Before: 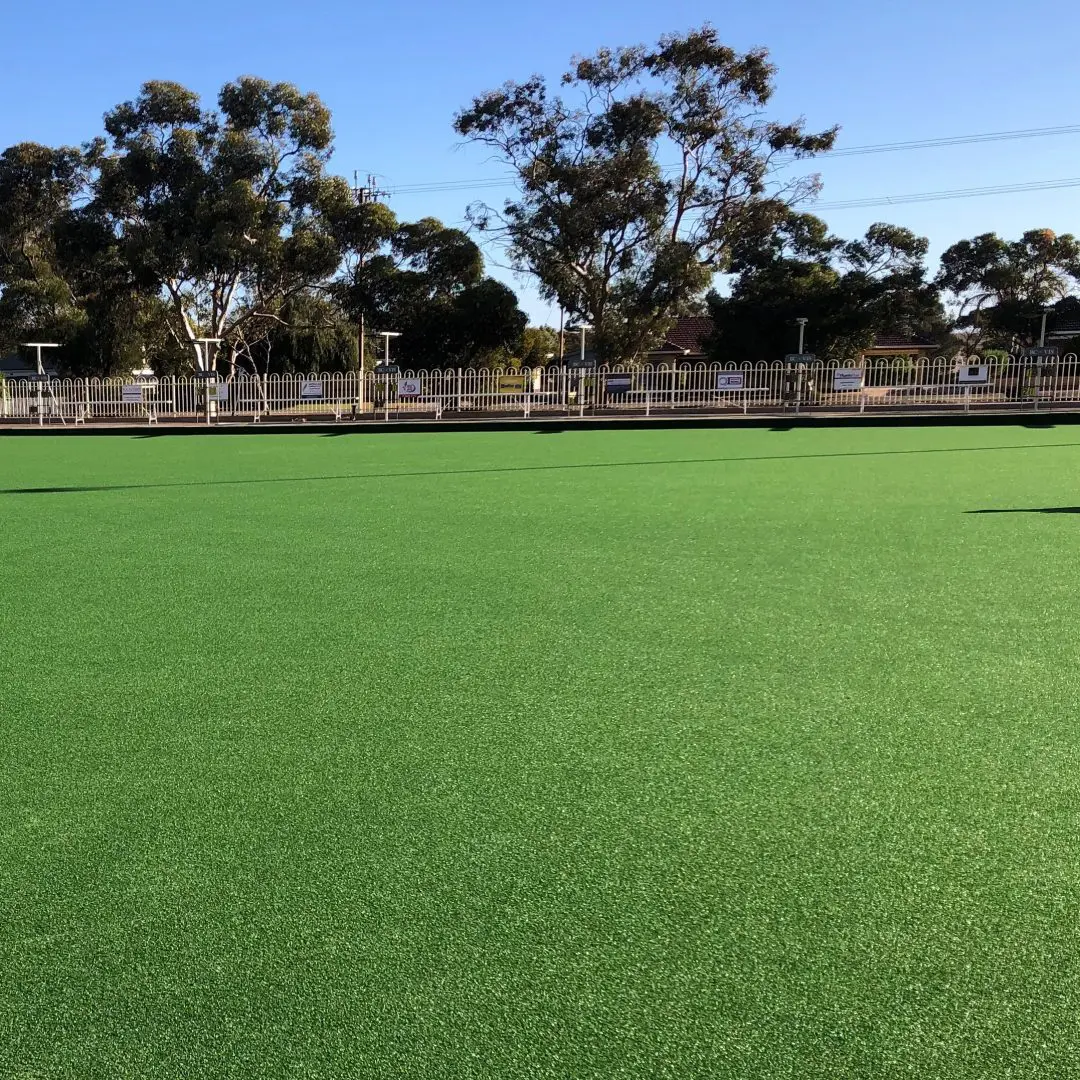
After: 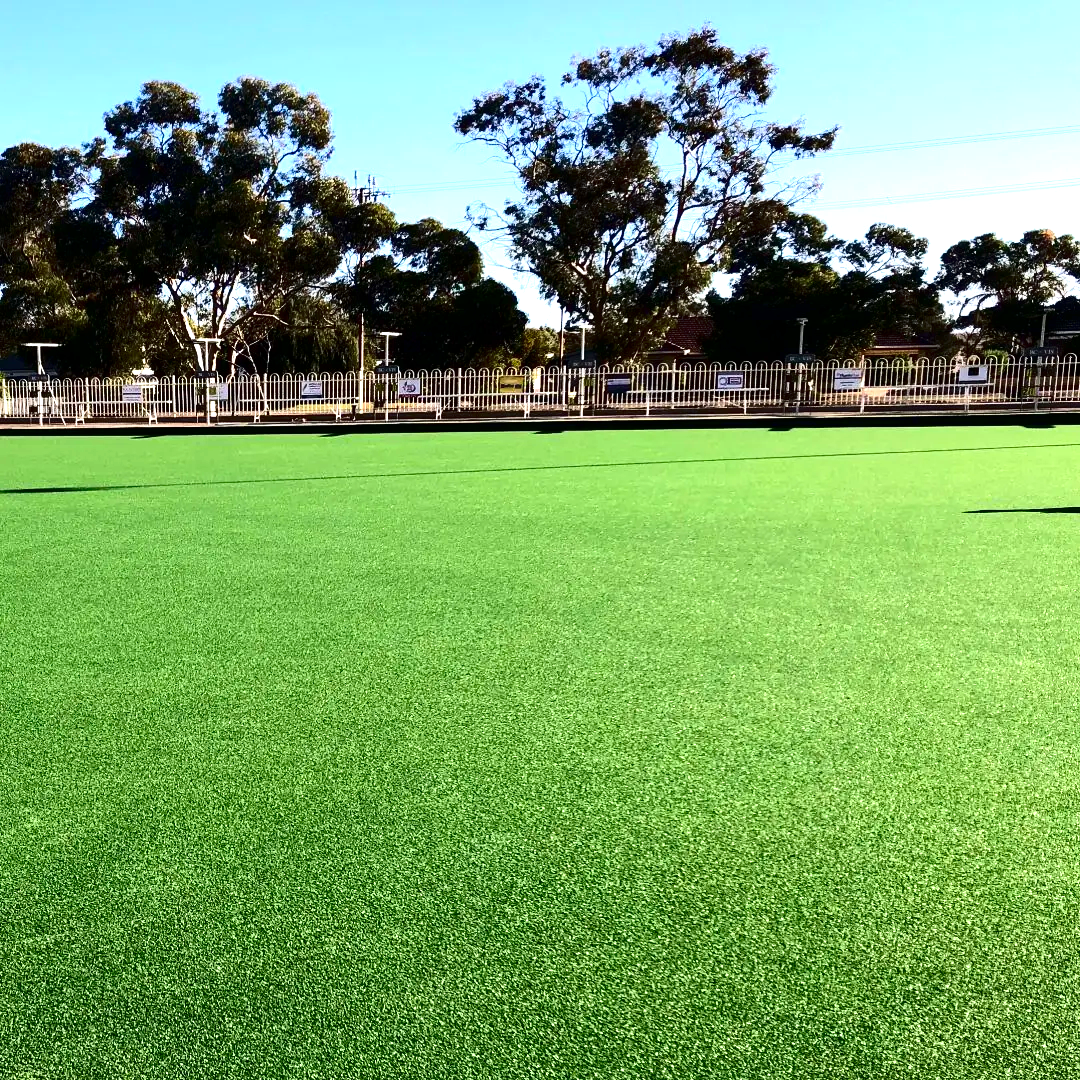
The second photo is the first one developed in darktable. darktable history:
exposure: exposure 1 EV, compensate highlight preservation false
contrast brightness saturation: contrast 0.24, brightness -0.24, saturation 0.14
